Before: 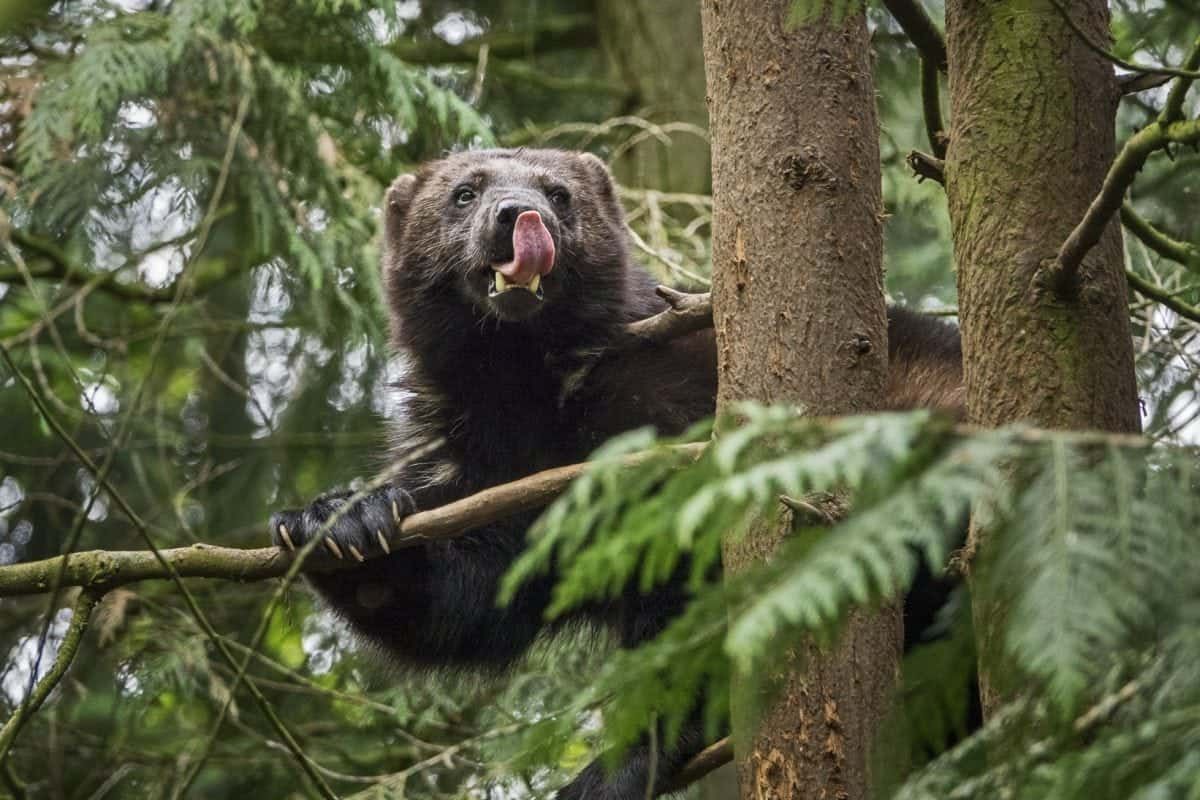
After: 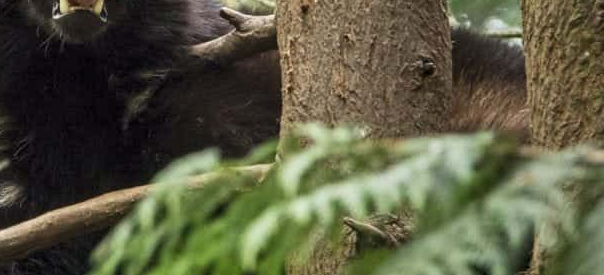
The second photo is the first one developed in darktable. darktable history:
crop: left 36.412%, top 34.83%, right 13.216%, bottom 30.769%
levels: levels [0.016, 0.492, 0.969]
